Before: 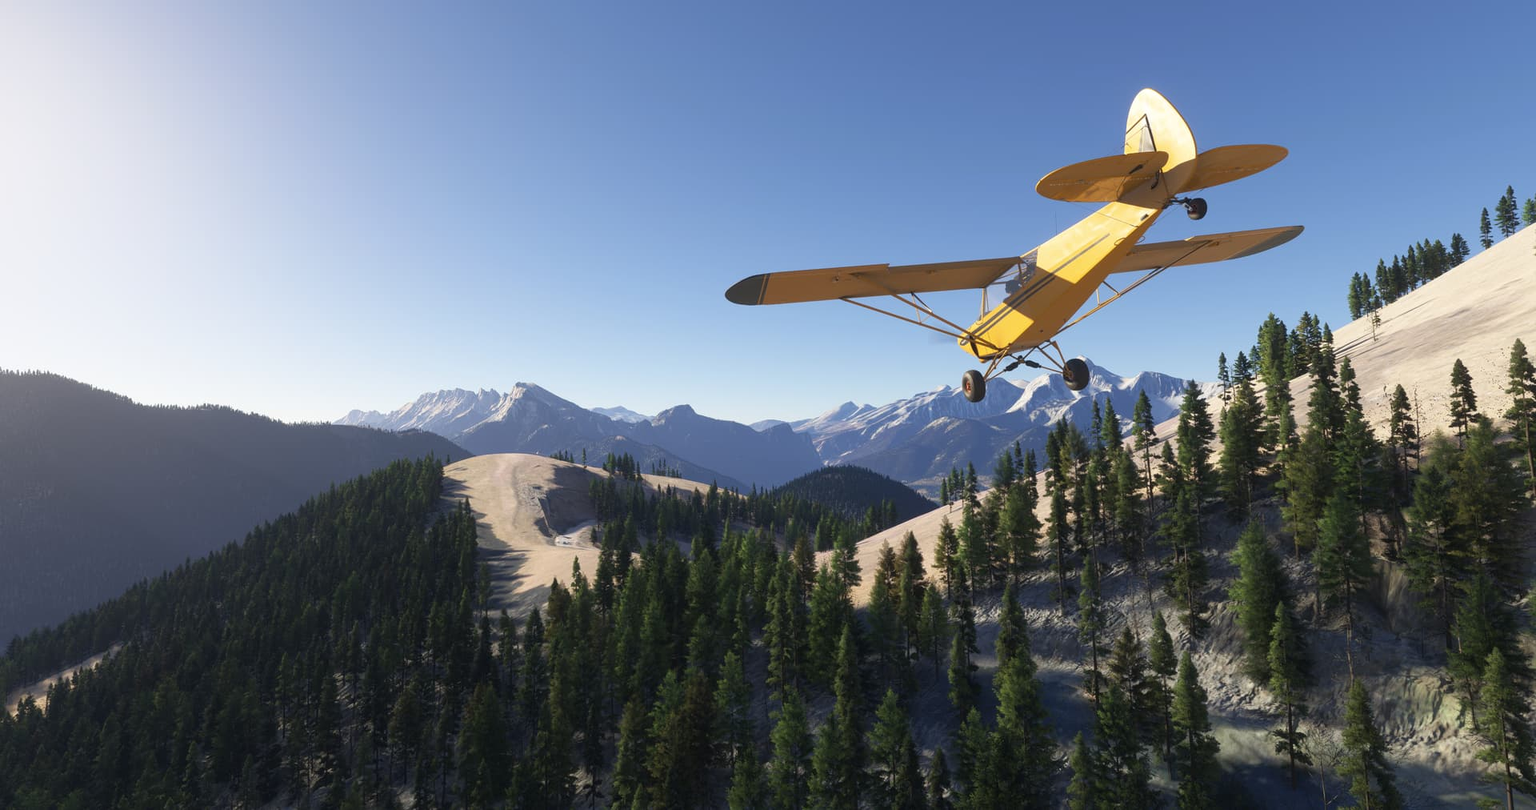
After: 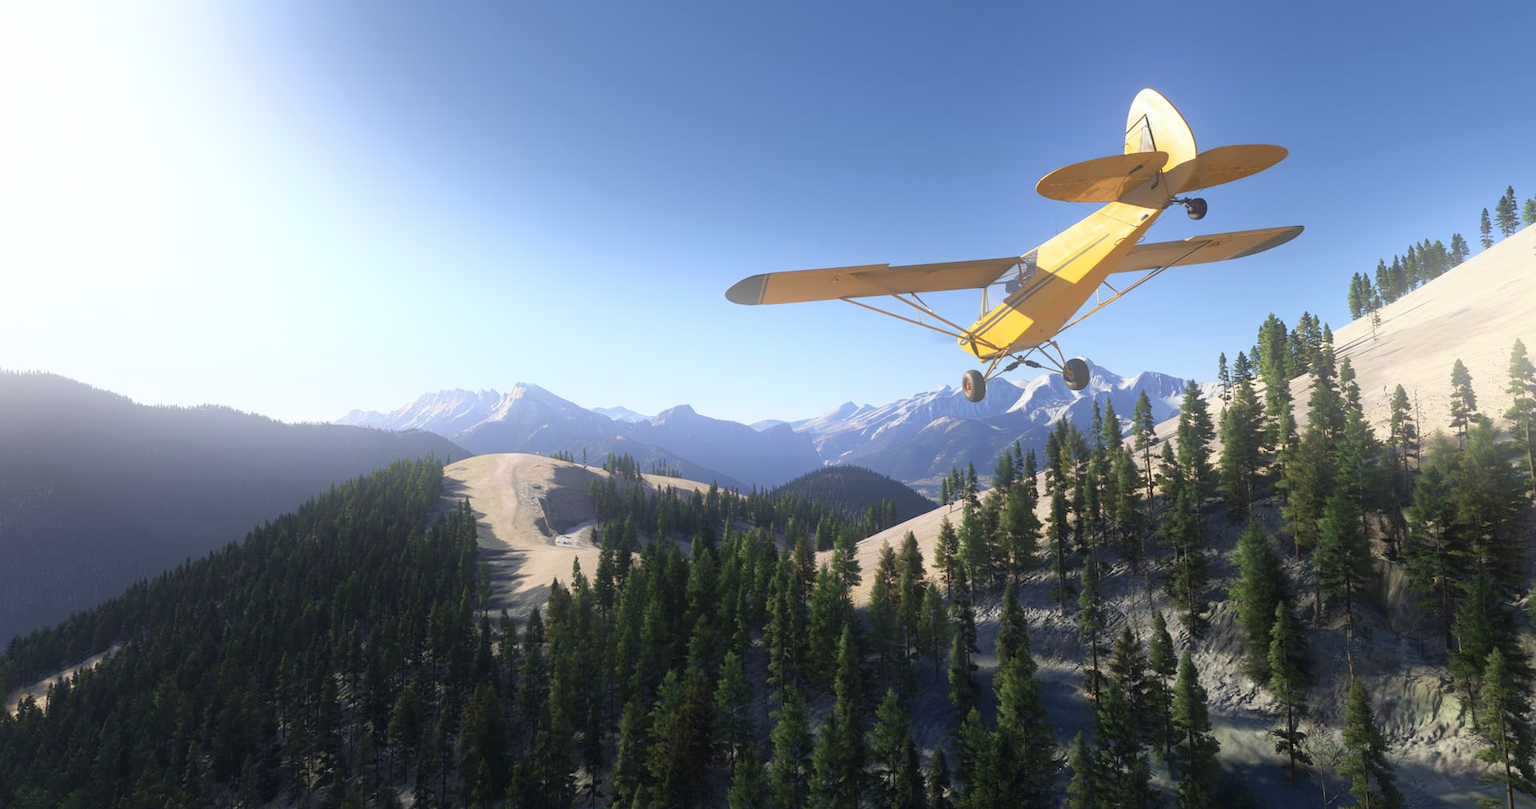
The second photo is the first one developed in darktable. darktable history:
white balance: red 0.982, blue 1.018
bloom: on, module defaults
tone equalizer: on, module defaults
